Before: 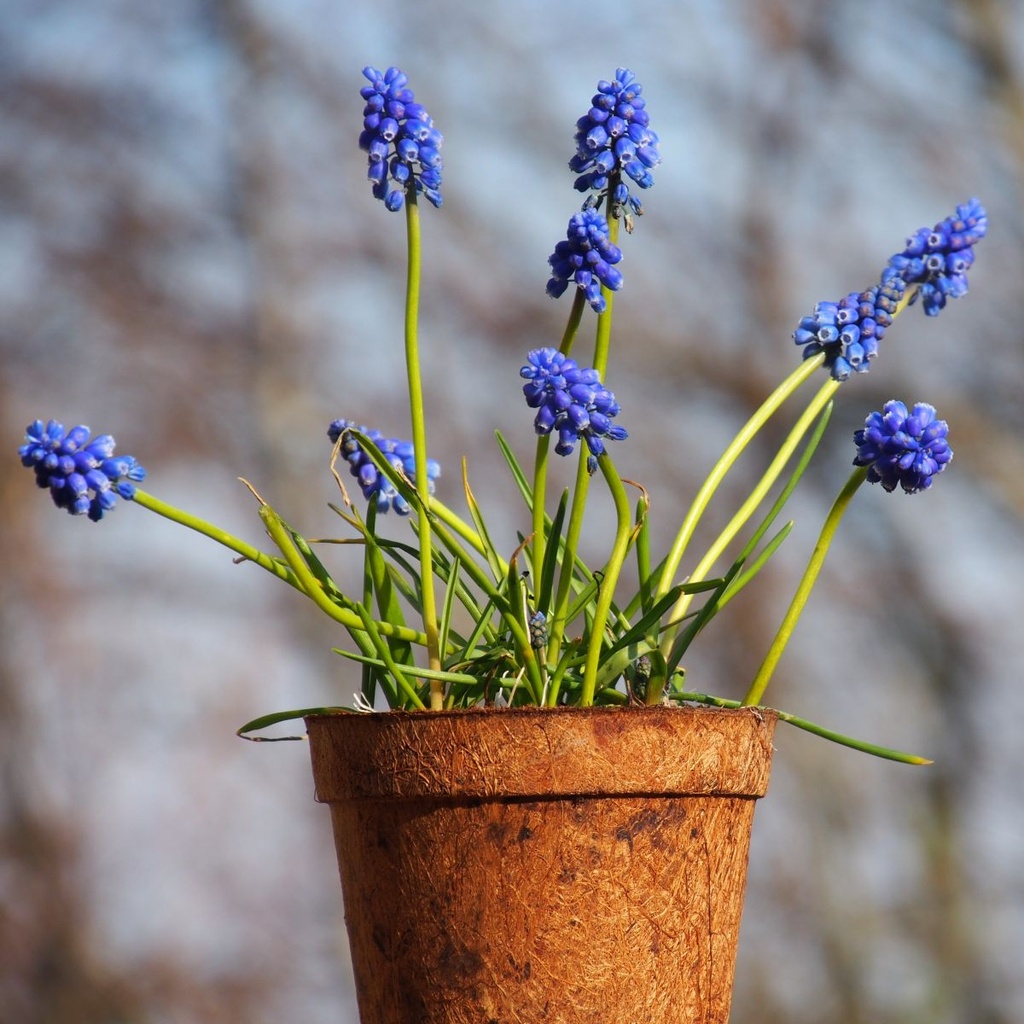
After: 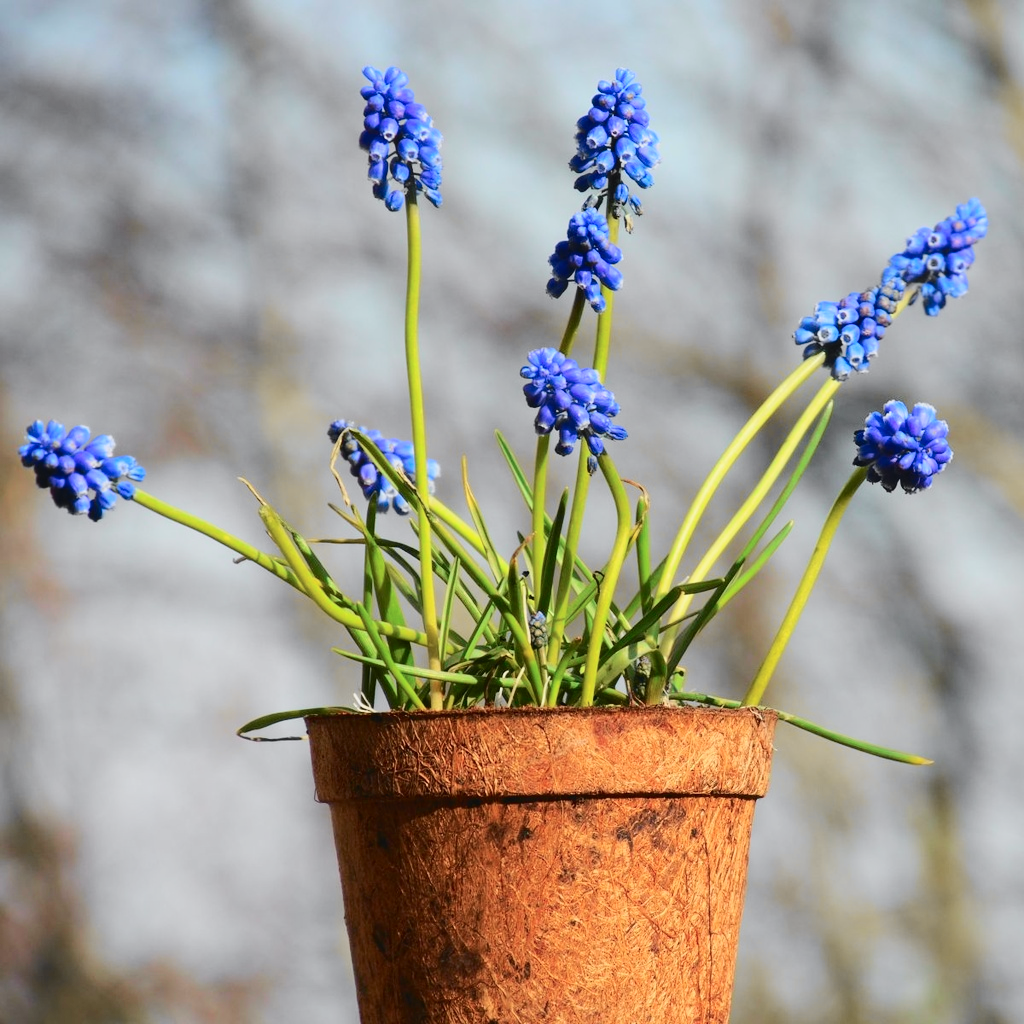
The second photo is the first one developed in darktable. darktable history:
tone curve: curves: ch0 [(0, 0.026) (0.104, 0.1) (0.233, 0.262) (0.398, 0.507) (0.498, 0.621) (0.65, 0.757) (0.835, 0.883) (1, 0.961)]; ch1 [(0, 0) (0.346, 0.307) (0.408, 0.369) (0.453, 0.457) (0.482, 0.476) (0.502, 0.498) (0.521, 0.503) (0.553, 0.554) (0.638, 0.646) (0.693, 0.727) (1, 1)]; ch2 [(0, 0) (0.366, 0.337) (0.434, 0.46) (0.485, 0.494) (0.5, 0.494) (0.511, 0.508) (0.537, 0.55) (0.579, 0.599) (0.663, 0.67) (1, 1)], color space Lab, independent channels, preserve colors none
